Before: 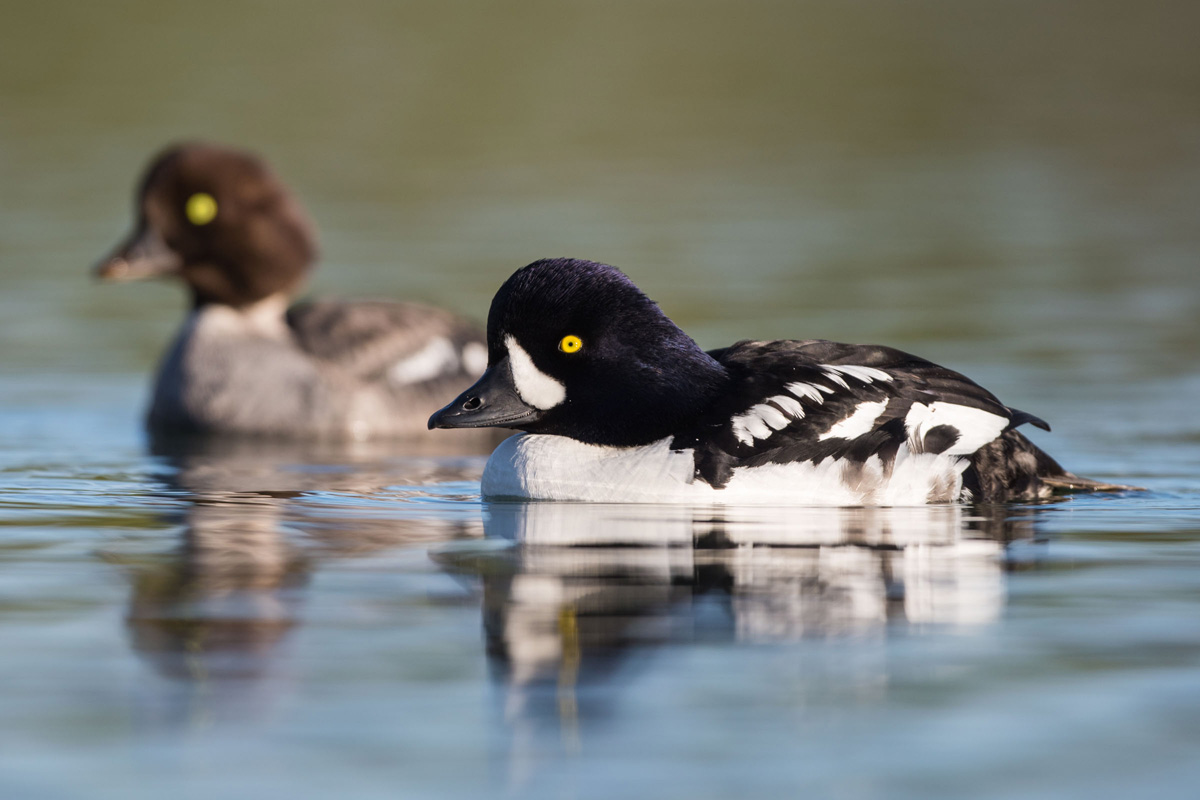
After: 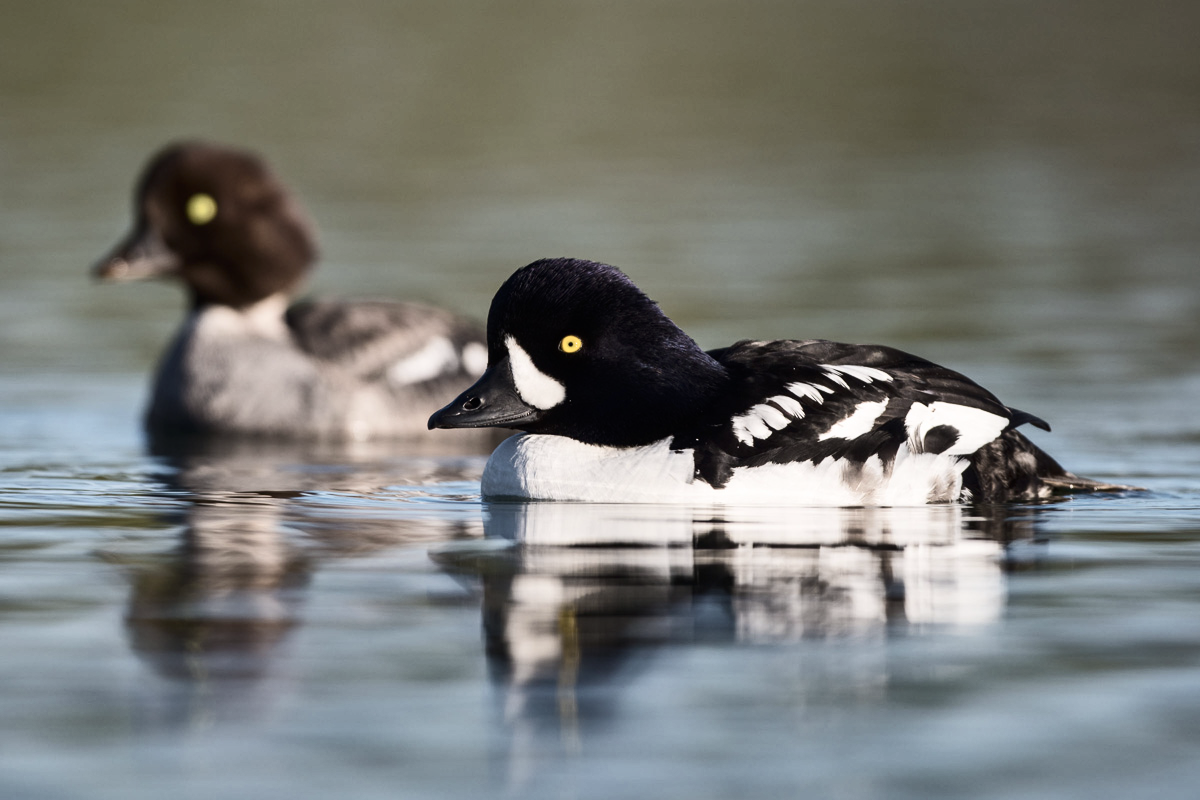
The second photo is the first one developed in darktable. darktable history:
shadows and highlights: shadows 24.64, highlights -78.03, soften with gaussian
tone equalizer: on, module defaults
contrast brightness saturation: contrast 0.246, saturation -0.315
